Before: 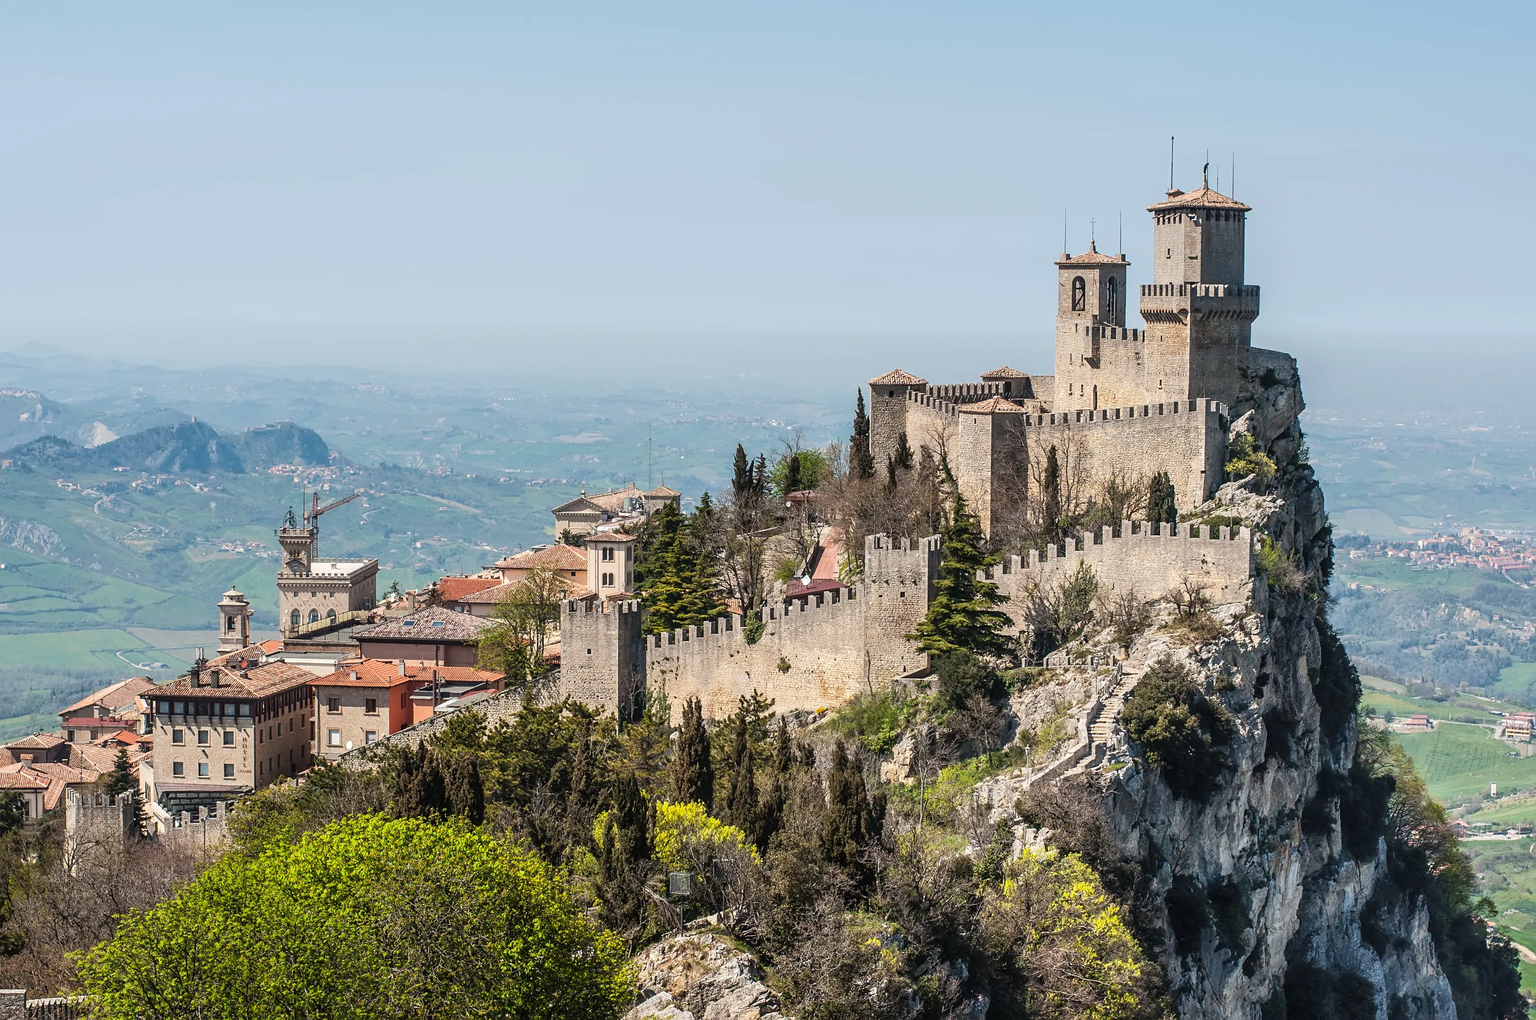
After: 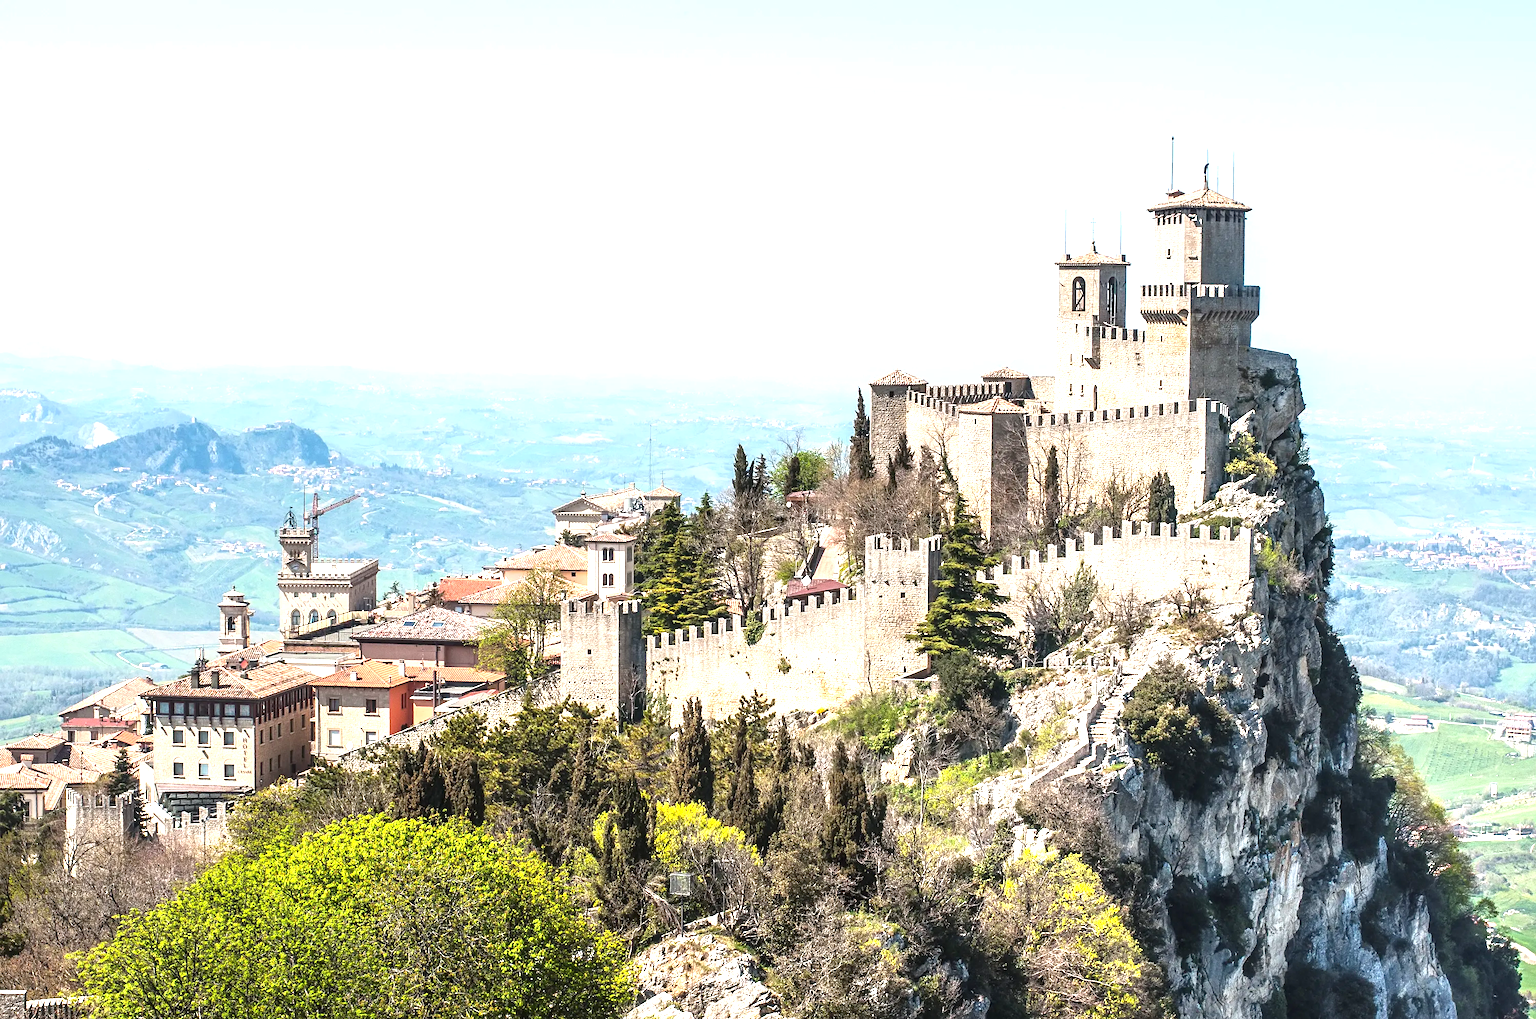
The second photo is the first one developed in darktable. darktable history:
crop: bottom 0.071%
exposure: black level correction 0, exposure 1.2 EV, compensate highlight preservation false
